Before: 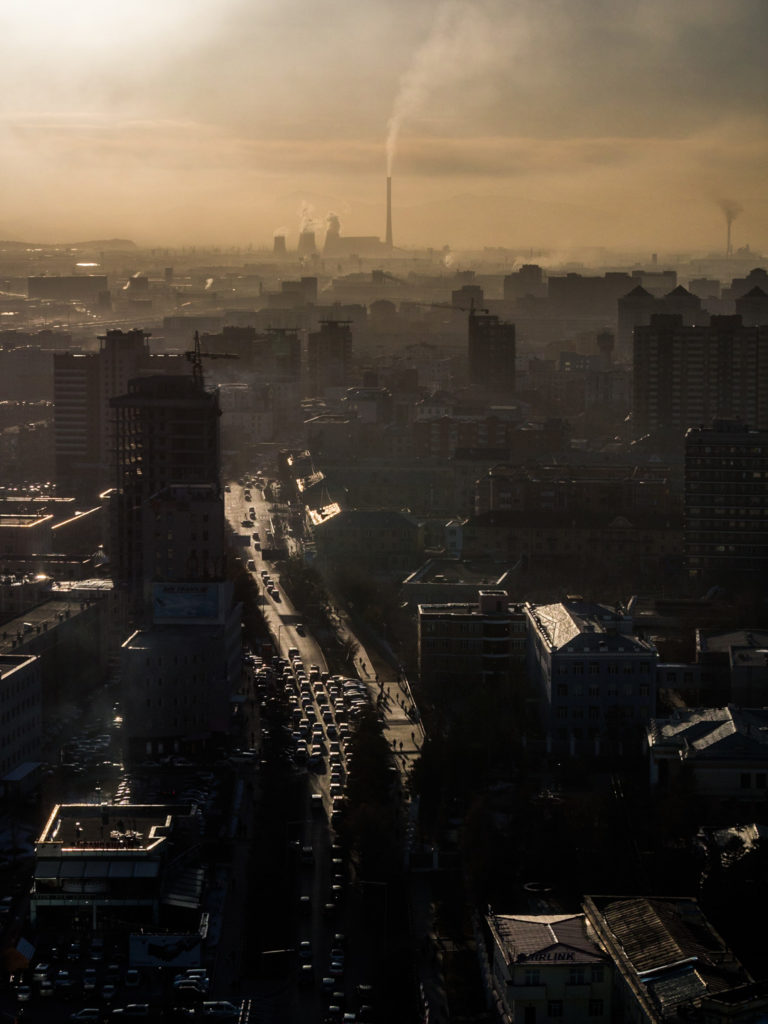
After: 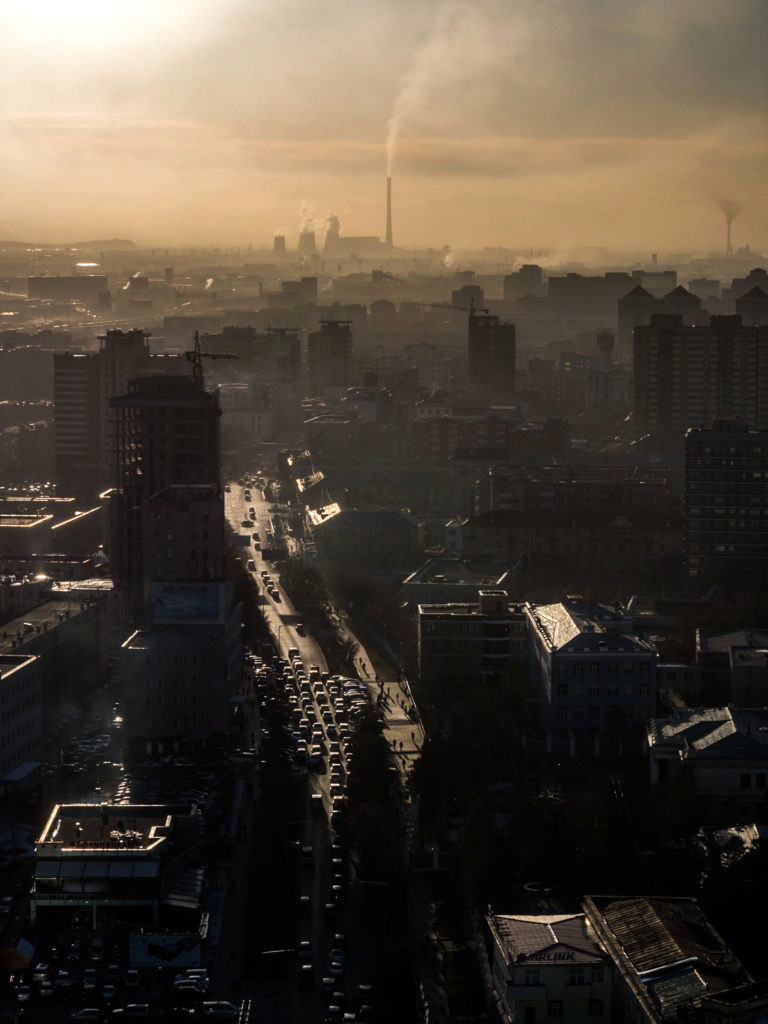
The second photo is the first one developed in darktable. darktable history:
exposure: exposure 0.2 EV, compensate highlight preservation false
white balance: emerald 1
